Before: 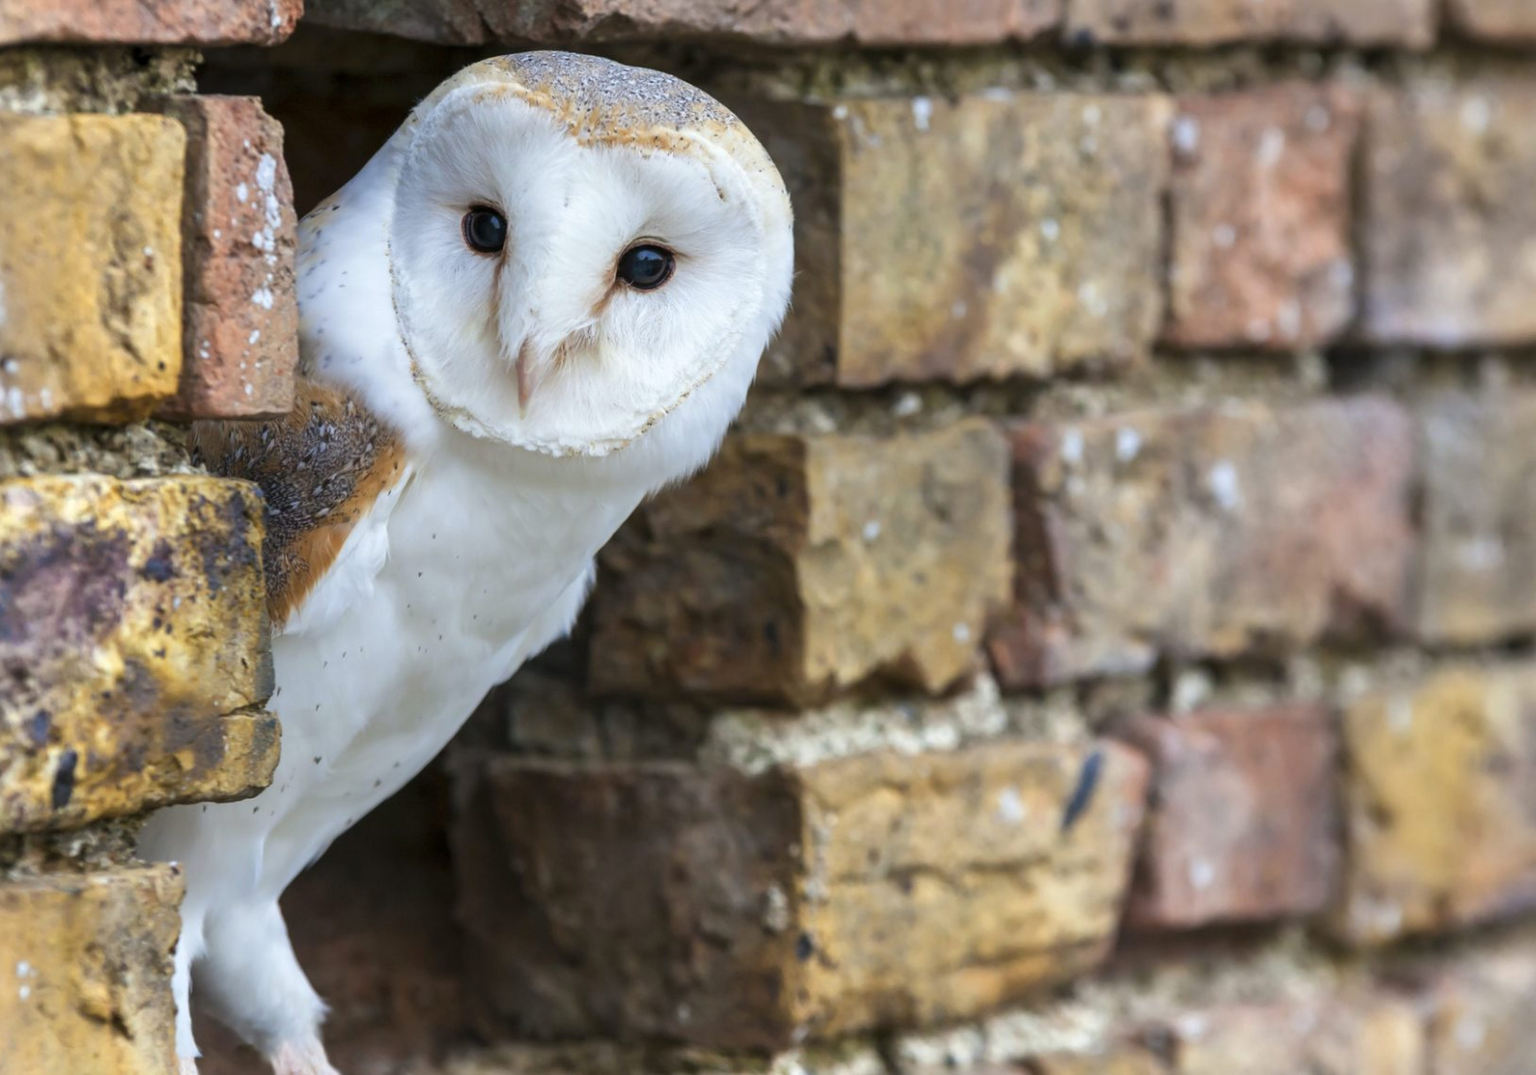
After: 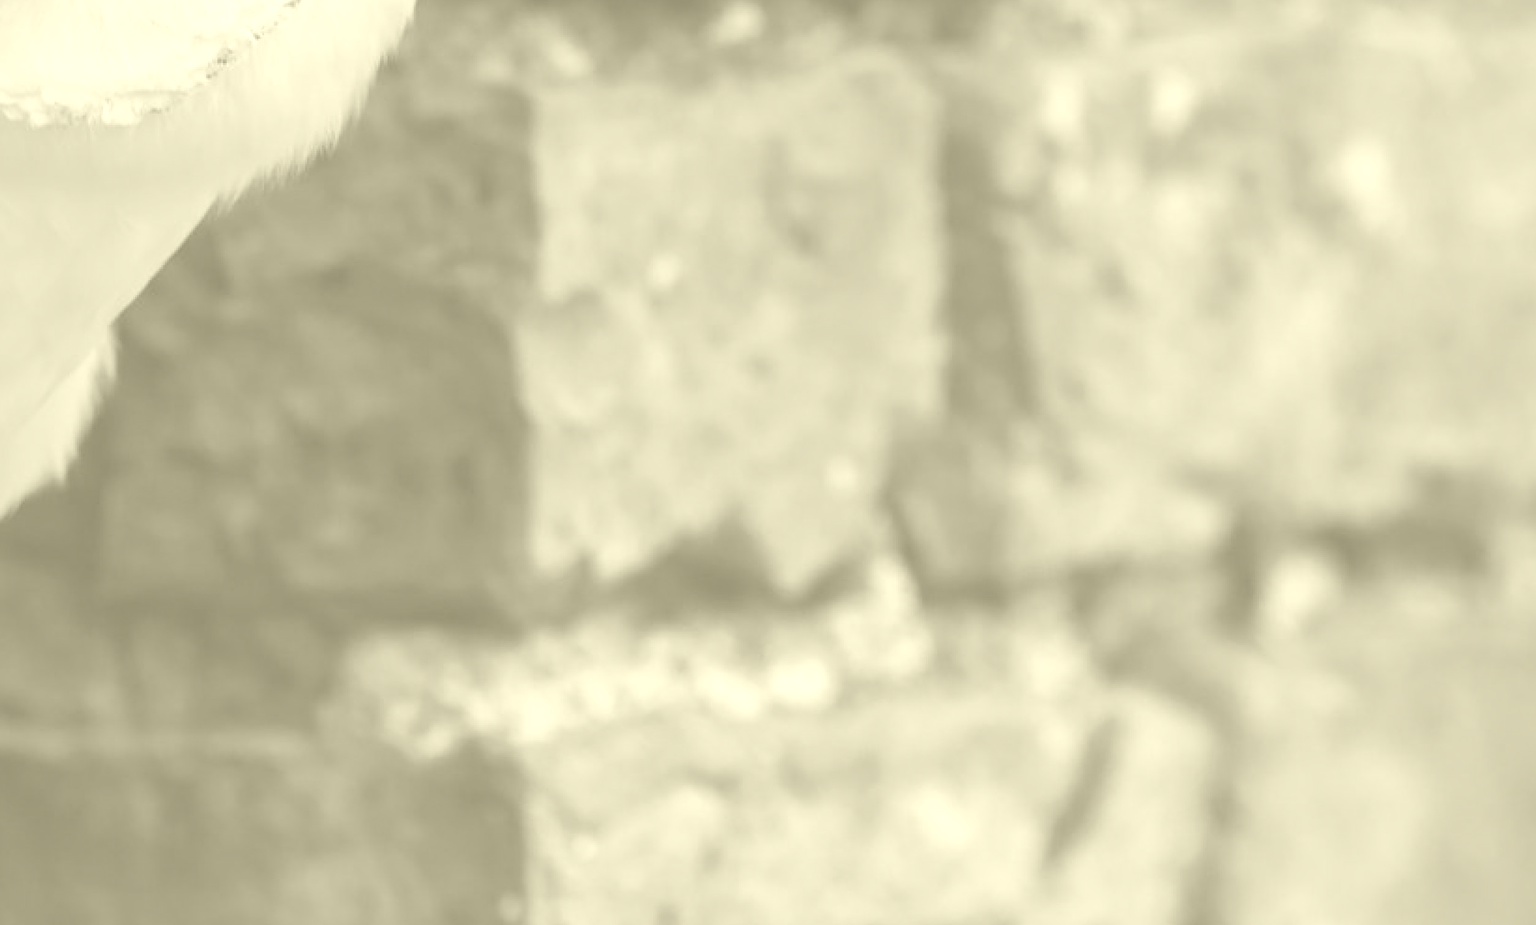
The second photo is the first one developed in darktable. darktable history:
sharpen: on, module defaults
colorize: hue 43.2°, saturation 40%, version 1
crop: left 35.03%, top 36.625%, right 14.663%, bottom 20.057%
